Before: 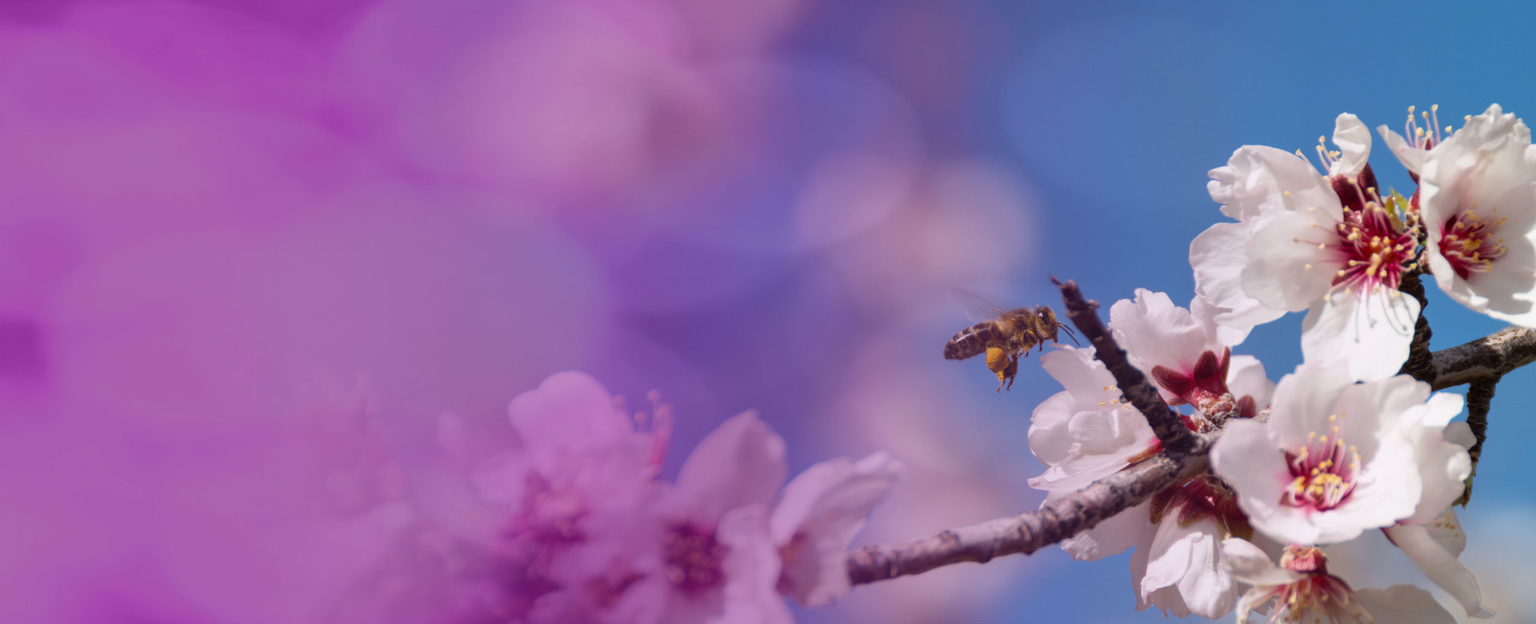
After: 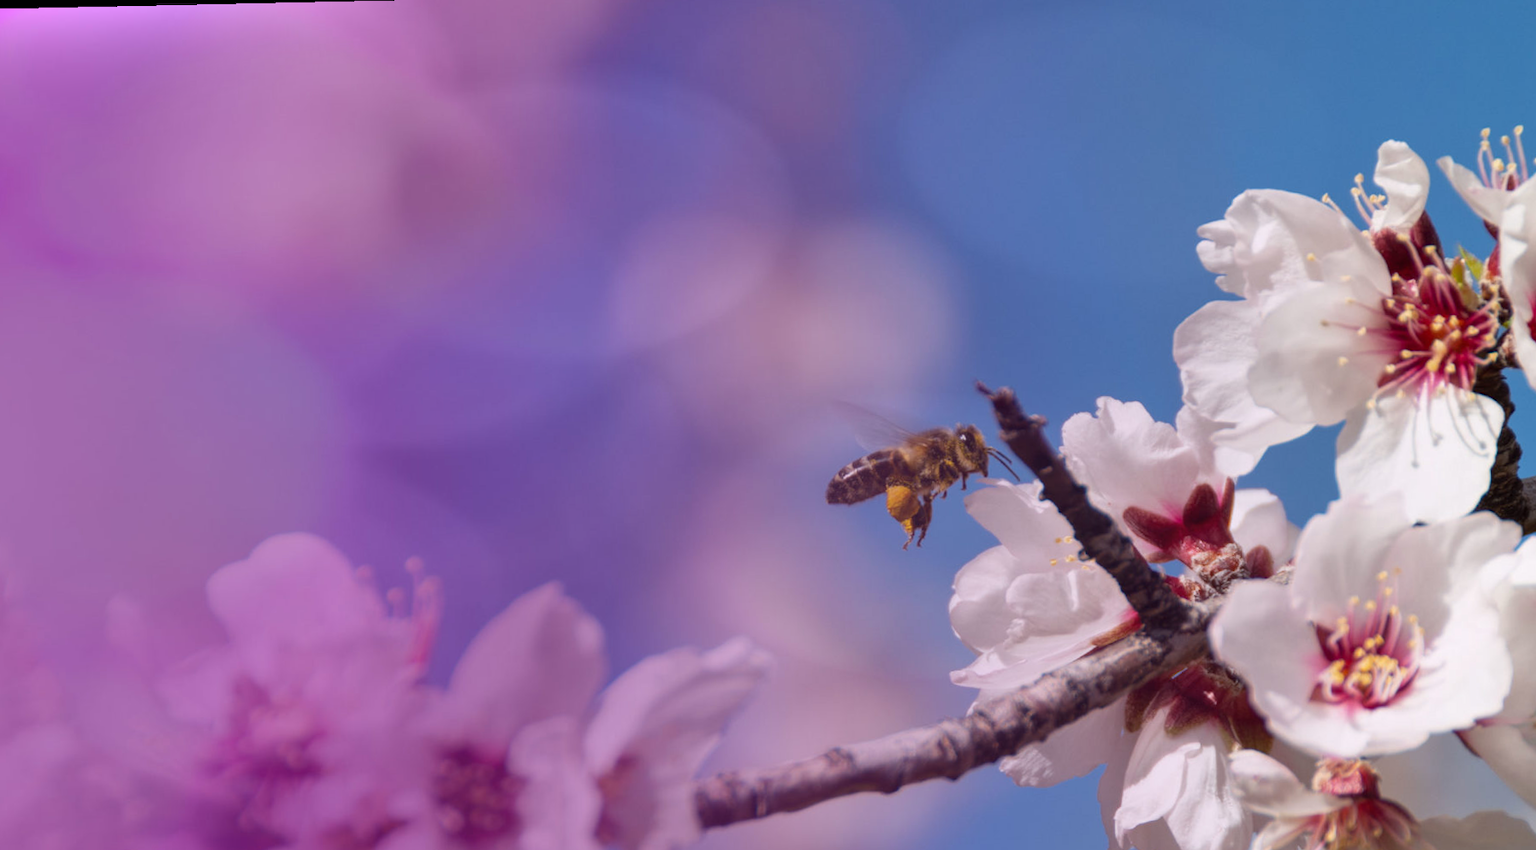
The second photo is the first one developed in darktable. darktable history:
exposure: compensate highlight preservation false
crop and rotate: left 24.034%, top 2.838%, right 6.406%, bottom 6.299%
rotate and perspective: rotation -1.24°, automatic cropping off
shadows and highlights: shadows 75, highlights -25, soften with gaussian
